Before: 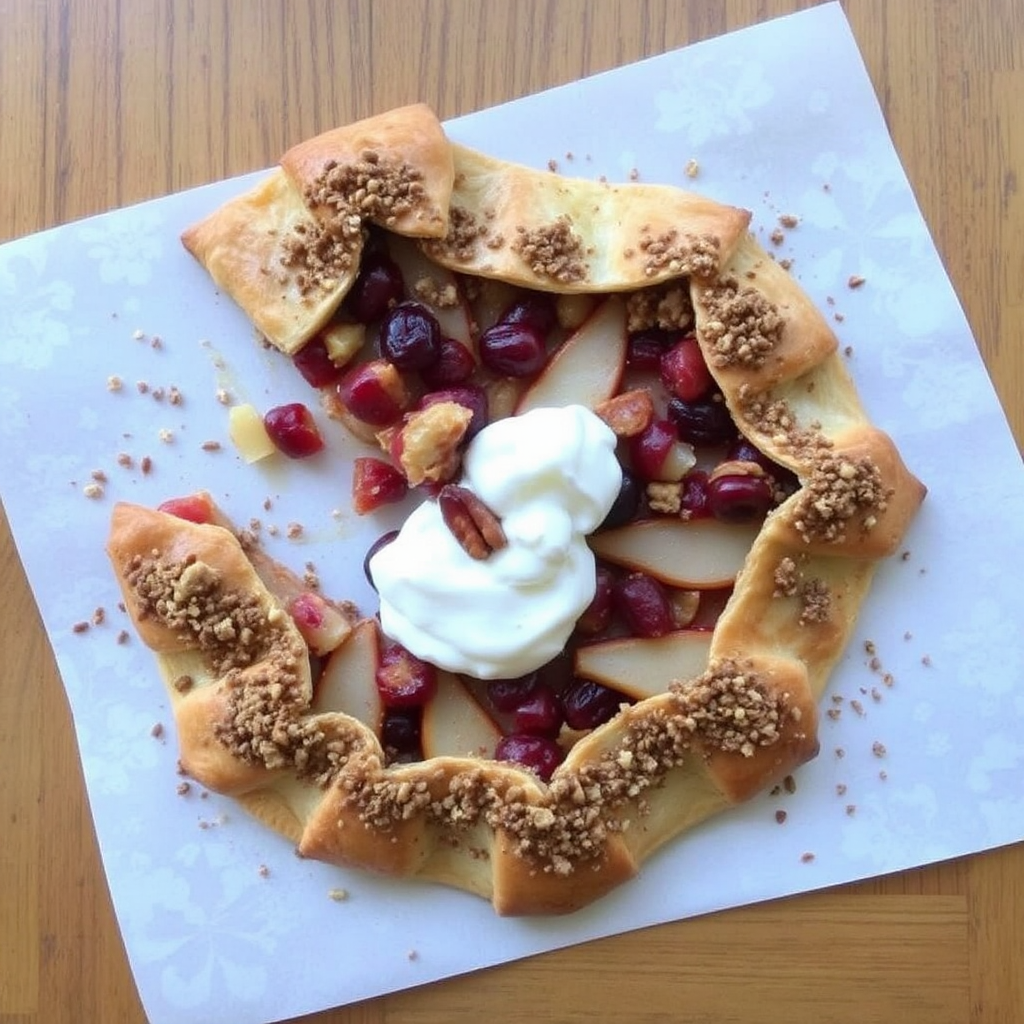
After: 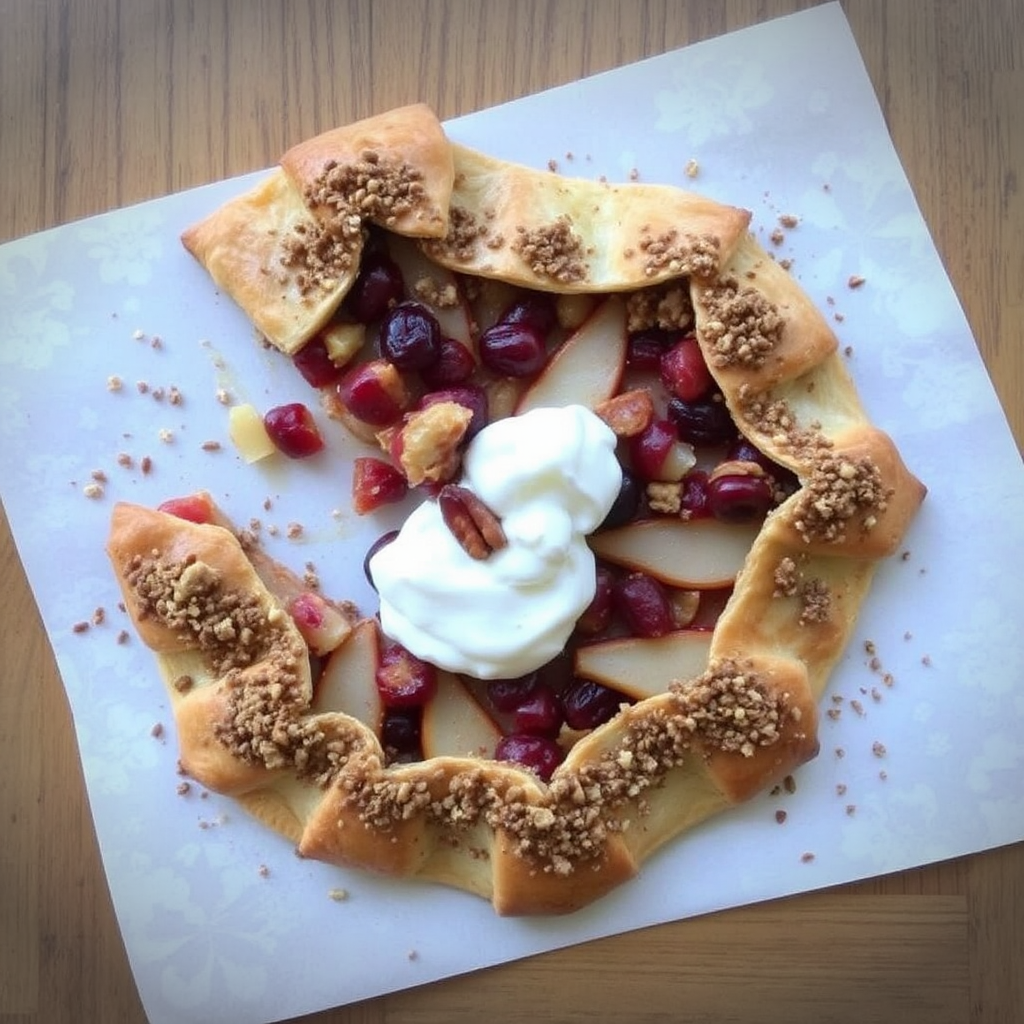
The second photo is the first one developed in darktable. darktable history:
vignetting: fall-off start 89.53%, fall-off radius 43.82%, brightness -0.575, width/height ratio 1.156
